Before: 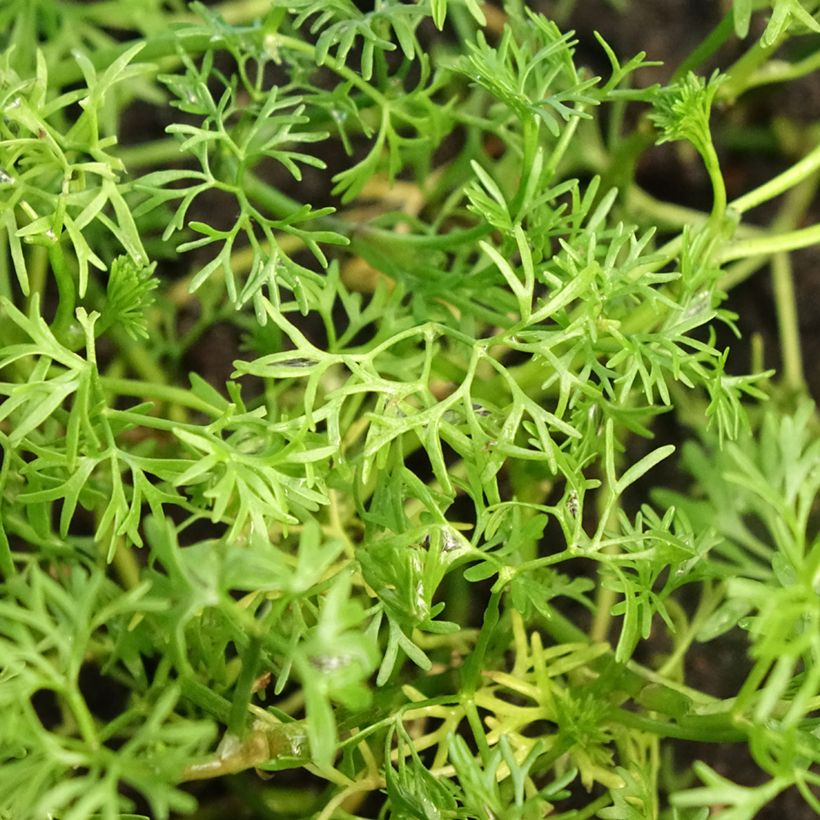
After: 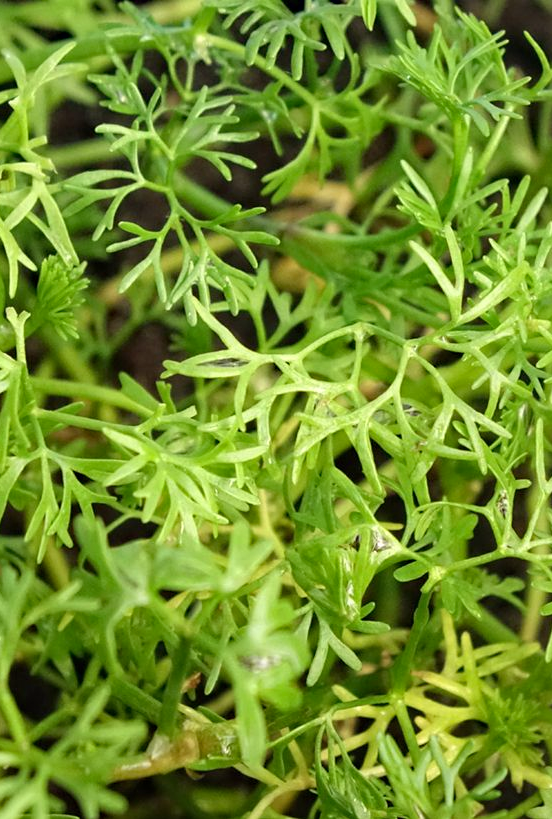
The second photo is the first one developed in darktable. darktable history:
haze removal: compatibility mode true, adaptive false
crop and rotate: left 8.575%, right 24.064%
local contrast: mode bilateral grid, contrast 15, coarseness 36, detail 106%, midtone range 0.2
